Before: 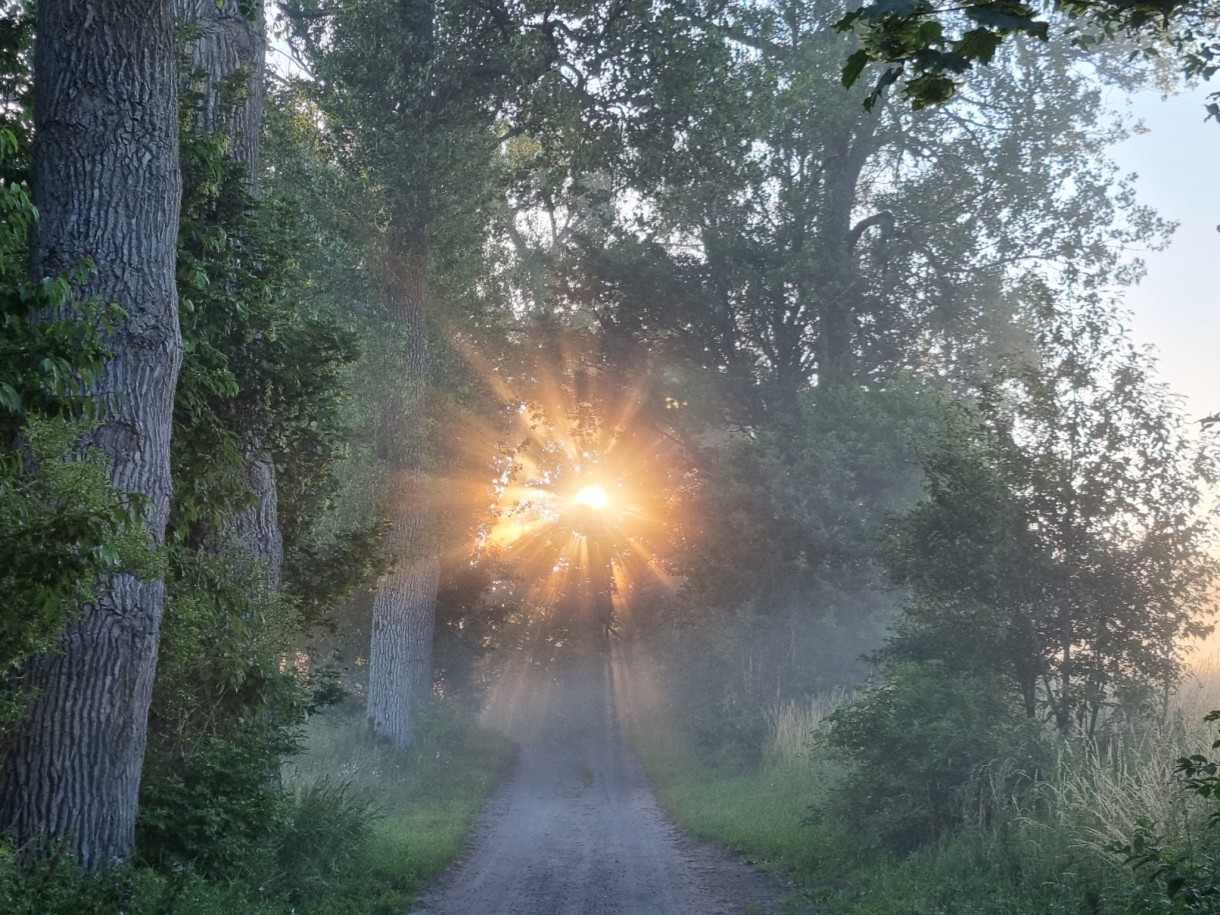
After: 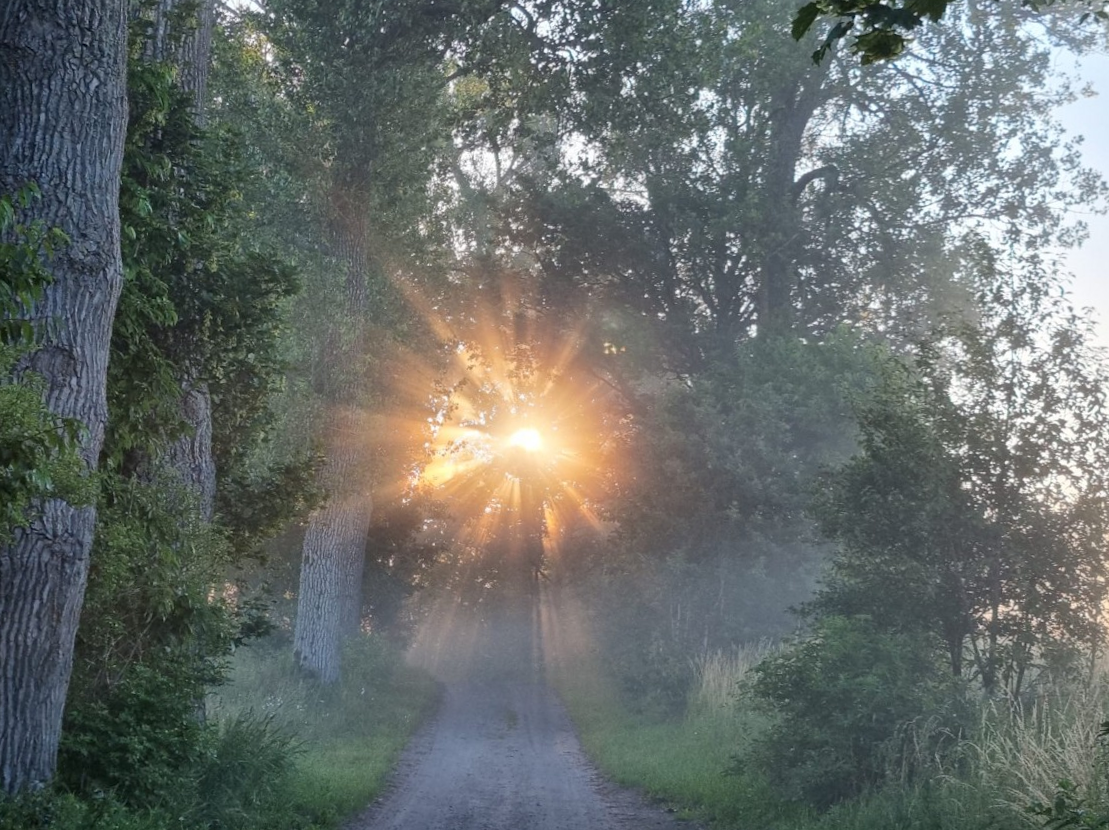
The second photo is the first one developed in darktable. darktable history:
crop and rotate: angle -2.13°, left 3.102%, top 4.15%, right 1.505%, bottom 0.637%
